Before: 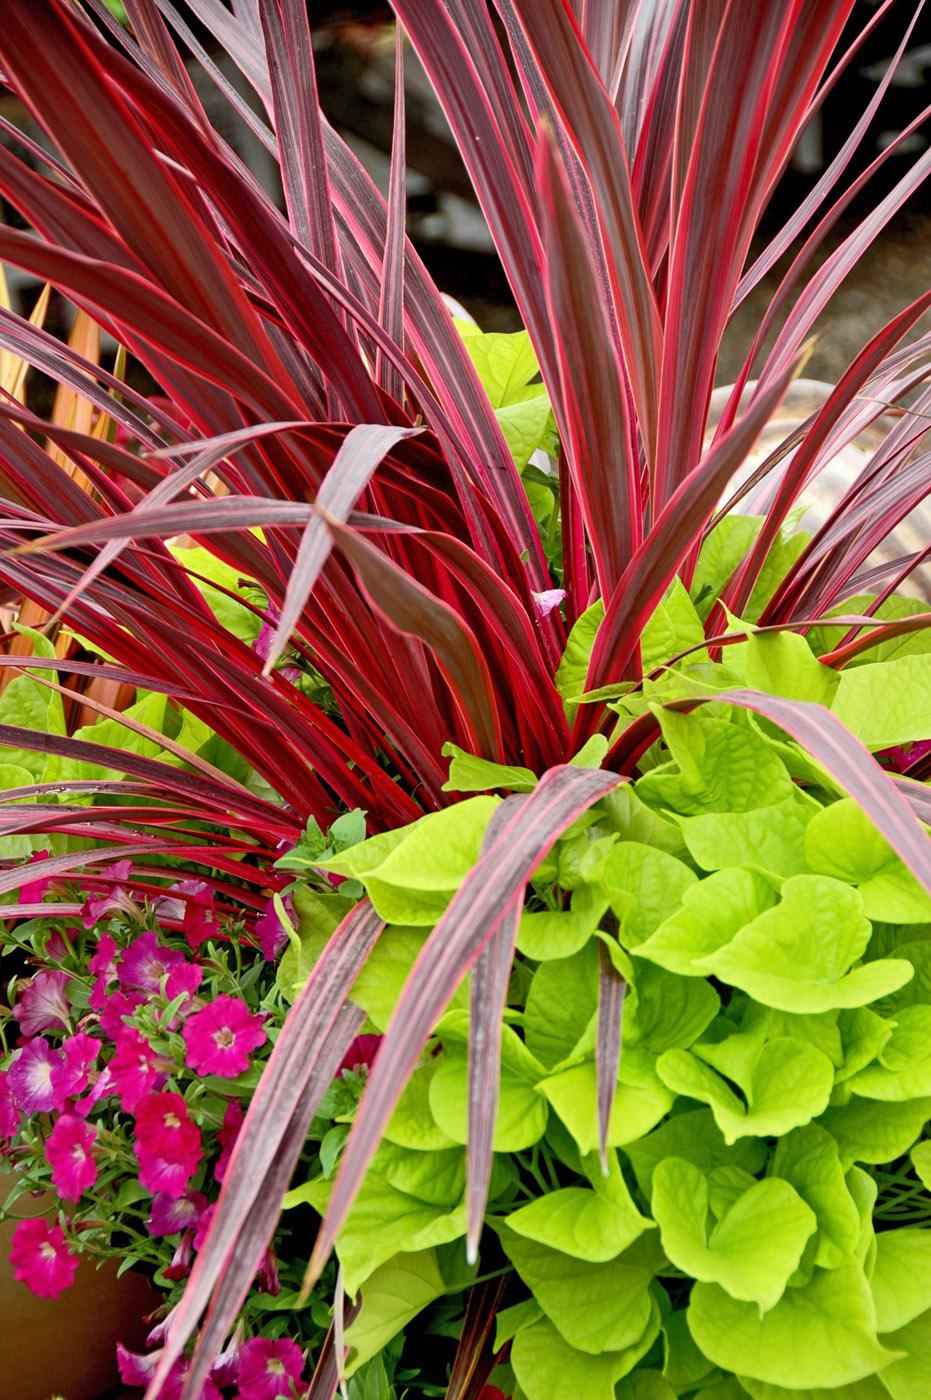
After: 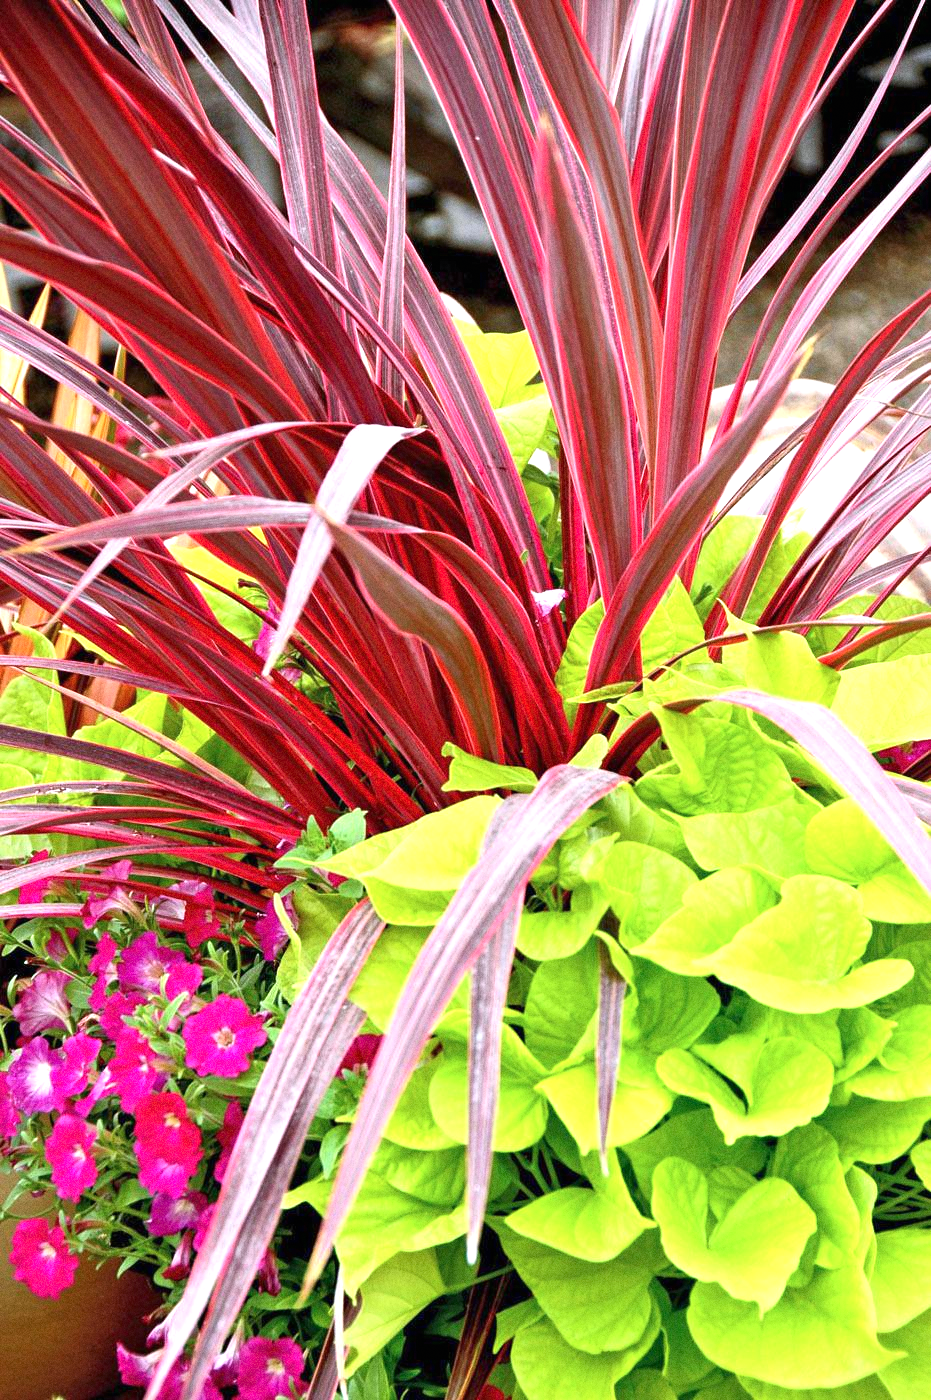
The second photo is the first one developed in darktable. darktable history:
exposure: black level correction 0, exposure 0.95 EV, compensate exposure bias true, compensate highlight preservation false
grain: coarseness 3.21 ISO
color calibration: illuminant as shot in camera, x 0.358, y 0.373, temperature 4628.91 K
